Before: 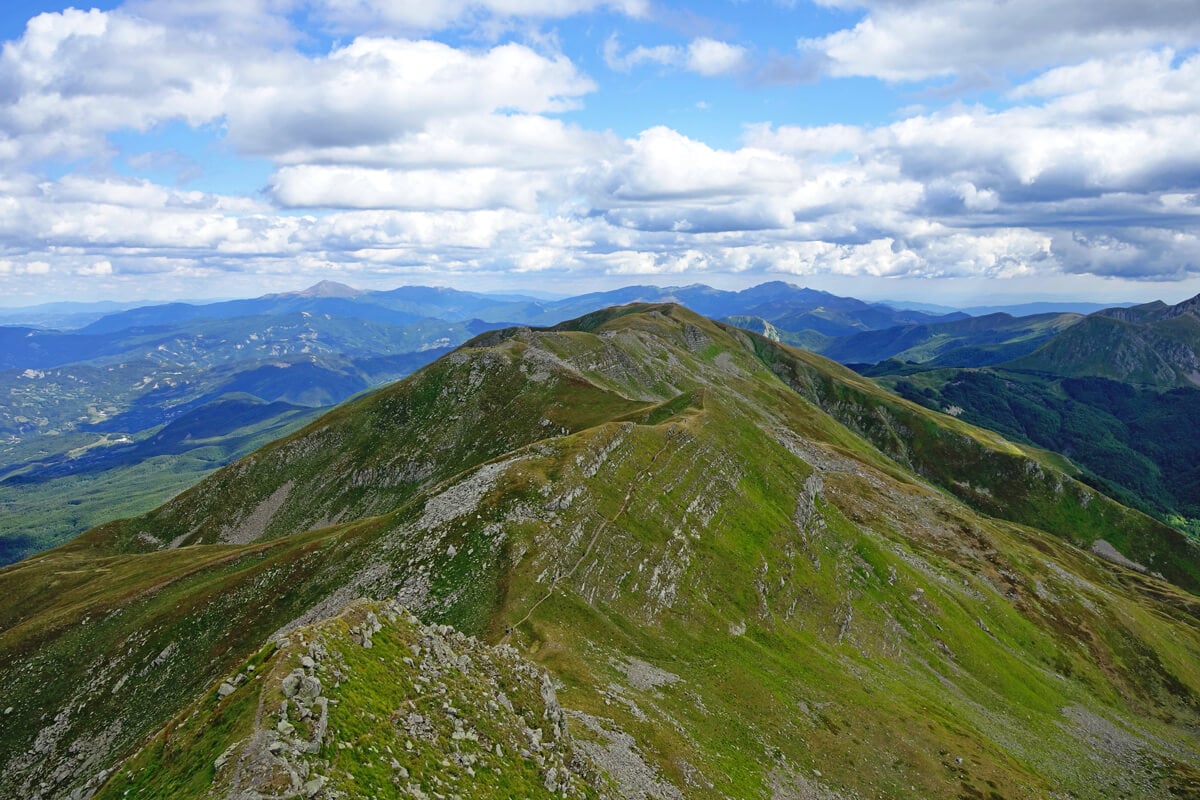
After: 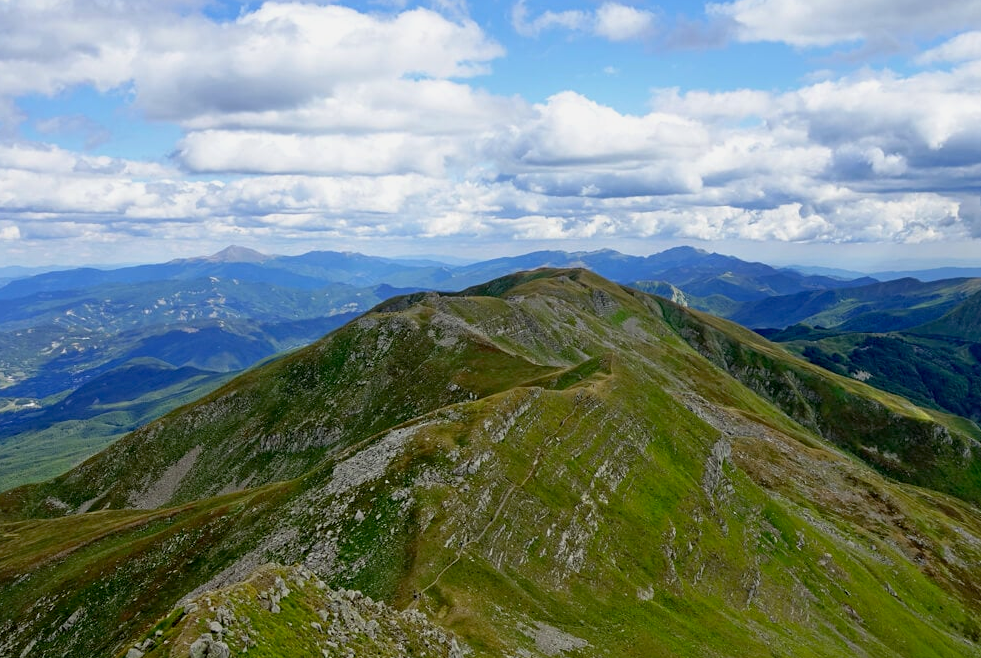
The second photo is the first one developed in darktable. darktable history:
tone equalizer: on, module defaults
crop and rotate: left 7.669%, top 4.476%, right 10.511%, bottom 13.246%
exposure: black level correction 0.009, exposure -0.167 EV, compensate highlight preservation false
